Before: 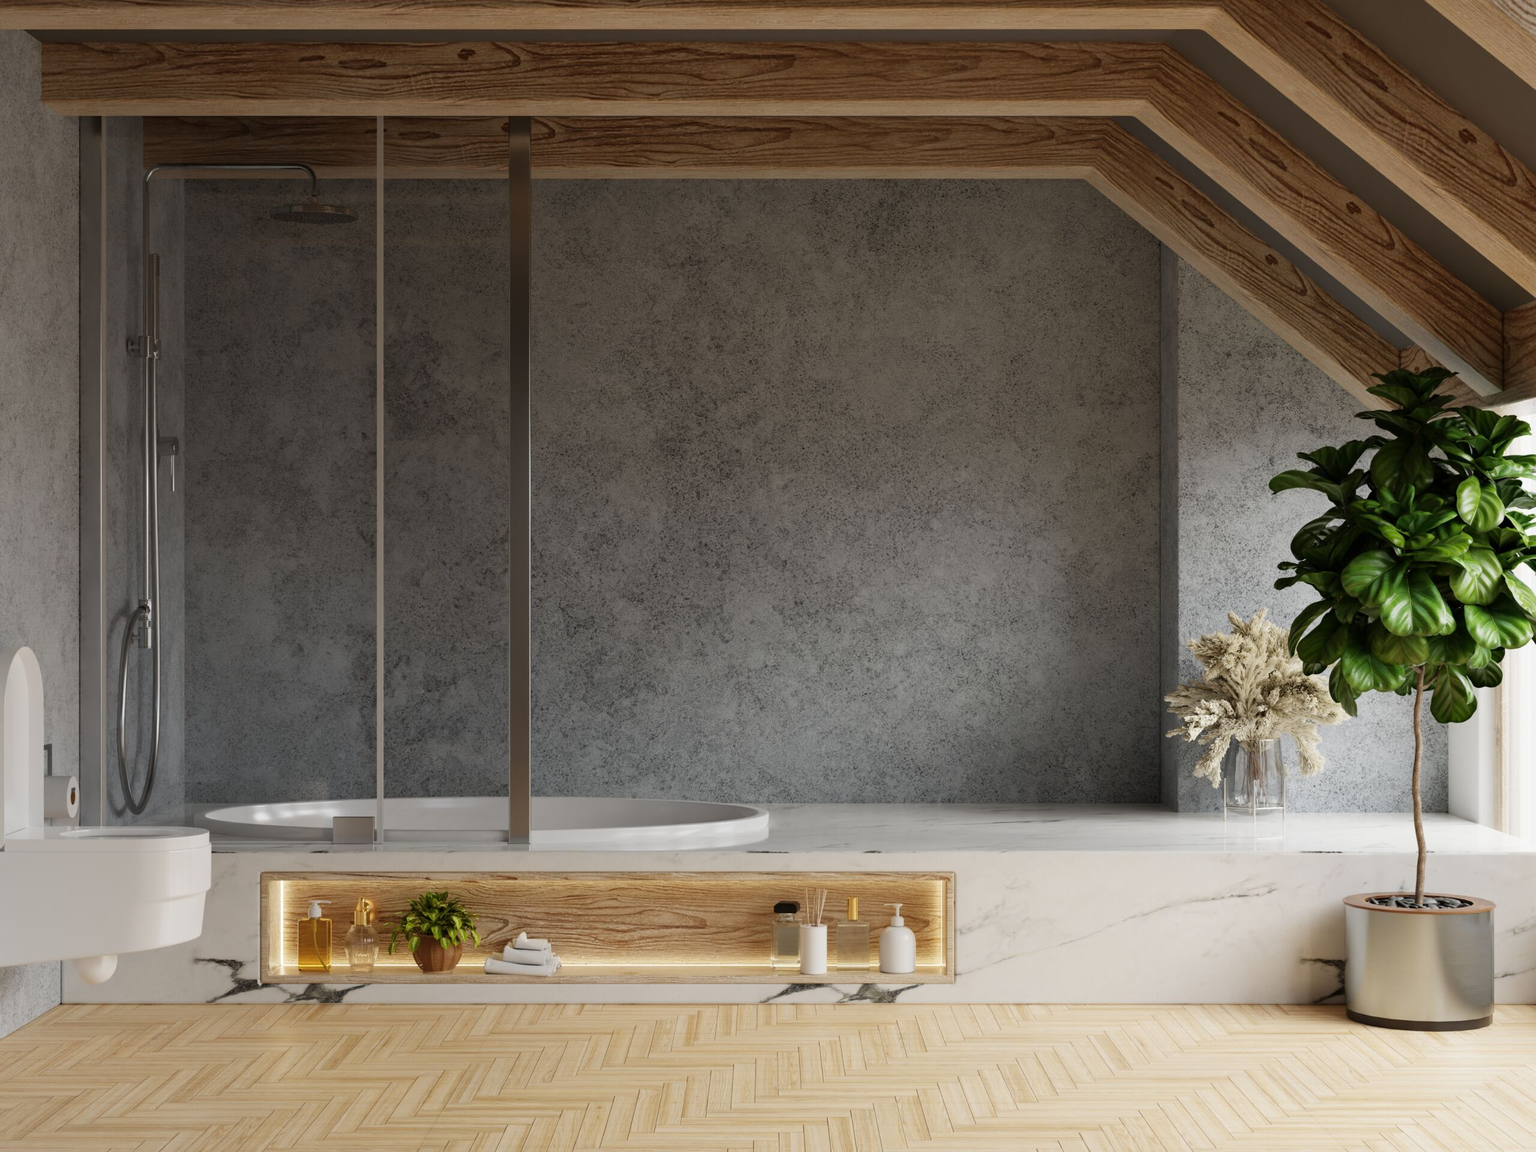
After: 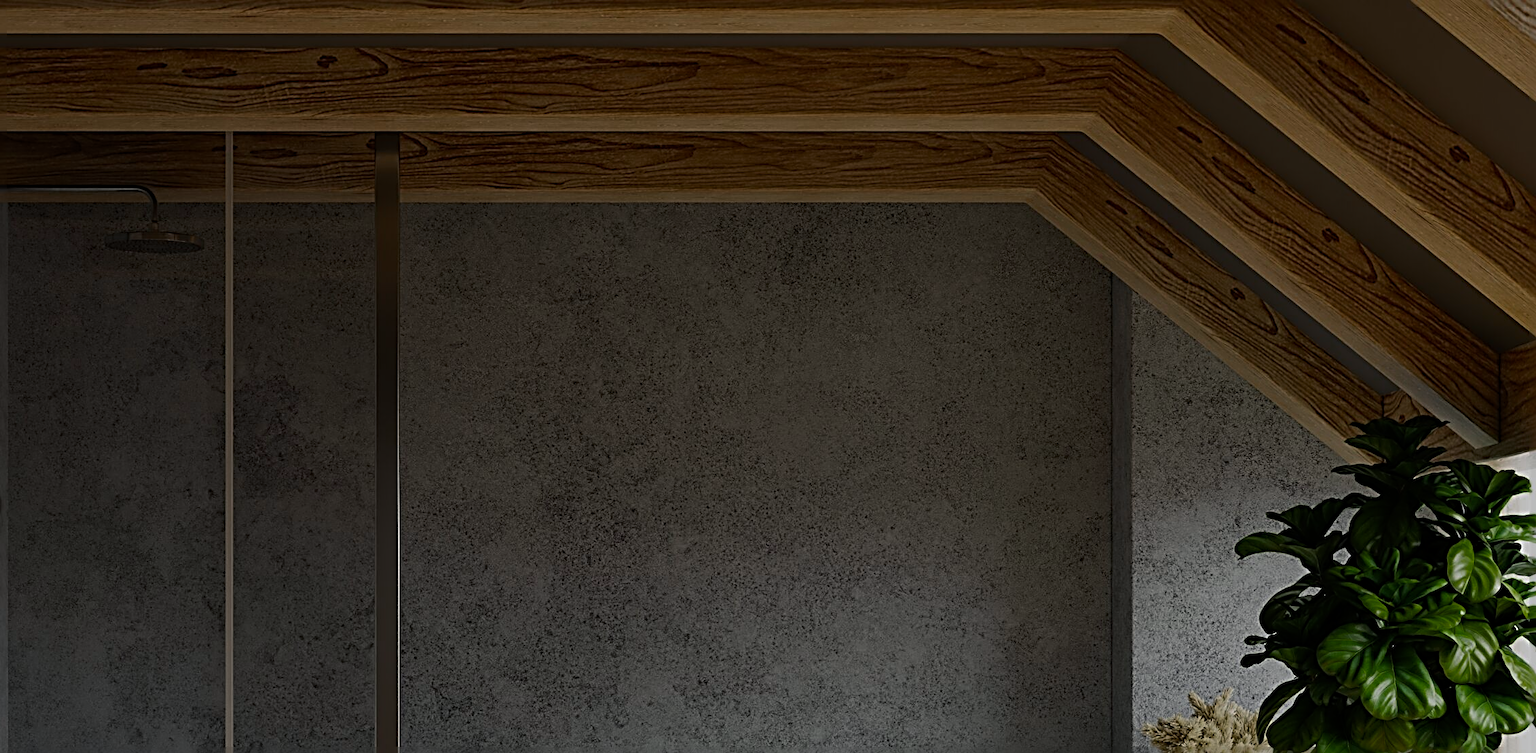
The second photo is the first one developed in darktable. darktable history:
color zones: curves: ch0 [(0, 0.48) (0.209, 0.398) (0.305, 0.332) (0.429, 0.493) (0.571, 0.5) (0.714, 0.5) (0.857, 0.5) (1, 0.48)]; ch1 [(0, 0.633) (0.143, 0.586) (0.286, 0.489) (0.429, 0.448) (0.571, 0.31) (0.714, 0.335) (0.857, 0.492) (1, 0.633)]; ch2 [(0, 0.448) (0.143, 0.498) (0.286, 0.5) (0.429, 0.5) (0.571, 0.5) (0.714, 0.5) (0.857, 0.5) (1, 0.448)]
crop and rotate: left 11.583%, bottom 42.169%
exposure: exposure -1.514 EV, compensate exposure bias true, compensate highlight preservation false
color balance rgb: shadows lift › chroma 2.013%, shadows lift › hue 246.96°, perceptual saturation grading › global saturation 0.536%, perceptual brilliance grading › global brilliance 18.408%, global vibrance 35.512%, contrast 10.577%
sharpen: radius 3.741, amount 0.94
